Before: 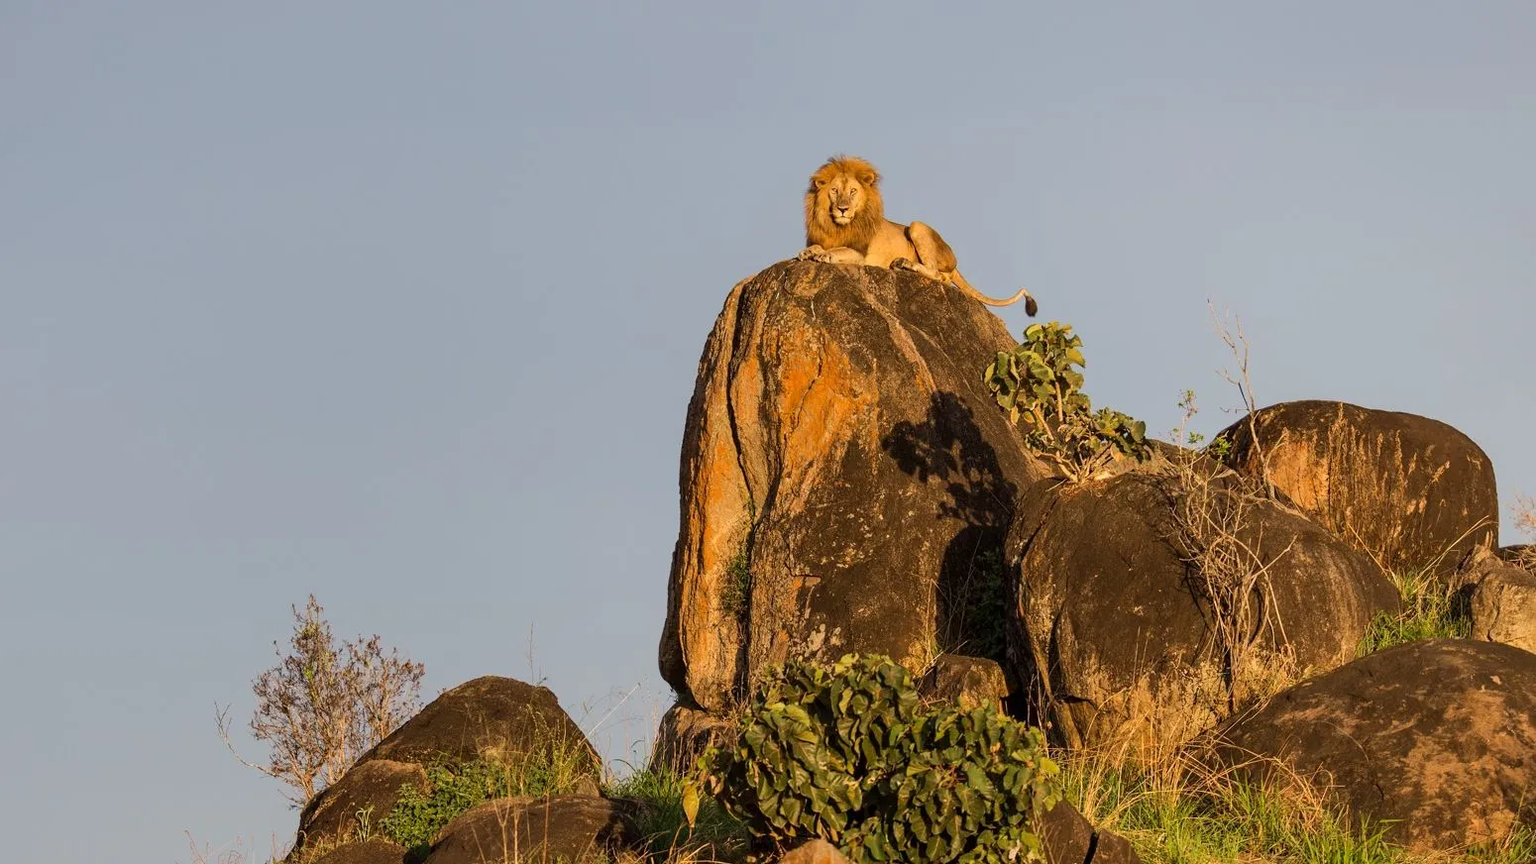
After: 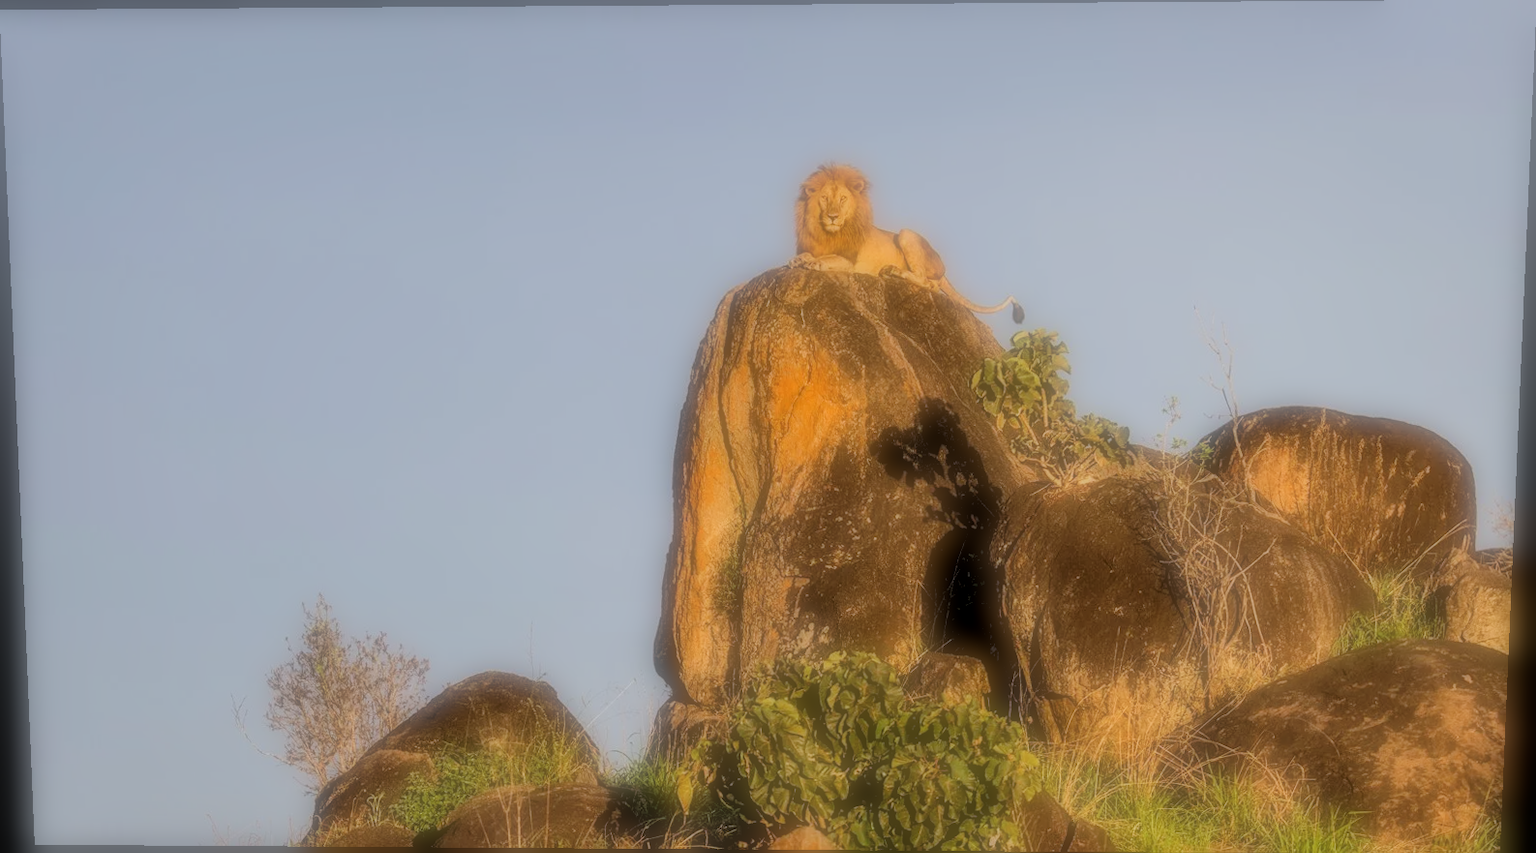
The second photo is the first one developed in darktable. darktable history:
soften: on, module defaults
shadows and highlights: shadows -30, highlights 30
rotate and perspective: lens shift (vertical) 0.048, lens shift (horizontal) -0.024, automatic cropping off
rgb levels: preserve colors sum RGB, levels [[0.038, 0.433, 0.934], [0, 0.5, 1], [0, 0.5, 1]]
tone curve: curves: ch0 [(0, 0) (0.003, 0.013) (0.011, 0.018) (0.025, 0.027) (0.044, 0.045) (0.069, 0.068) (0.1, 0.096) (0.136, 0.13) (0.177, 0.168) (0.224, 0.217) (0.277, 0.277) (0.335, 0.338) (0.399, 0.401) (0.468, 0.473) (0.543, 0.544) (0.623, 0.621) (0.709, 0.7) (0.801, 0.781) (0.898, 0.869) (1, 1)], preserve colors none
local contrast: on, module defaults
white balance: red 0.98, blue 1.034
